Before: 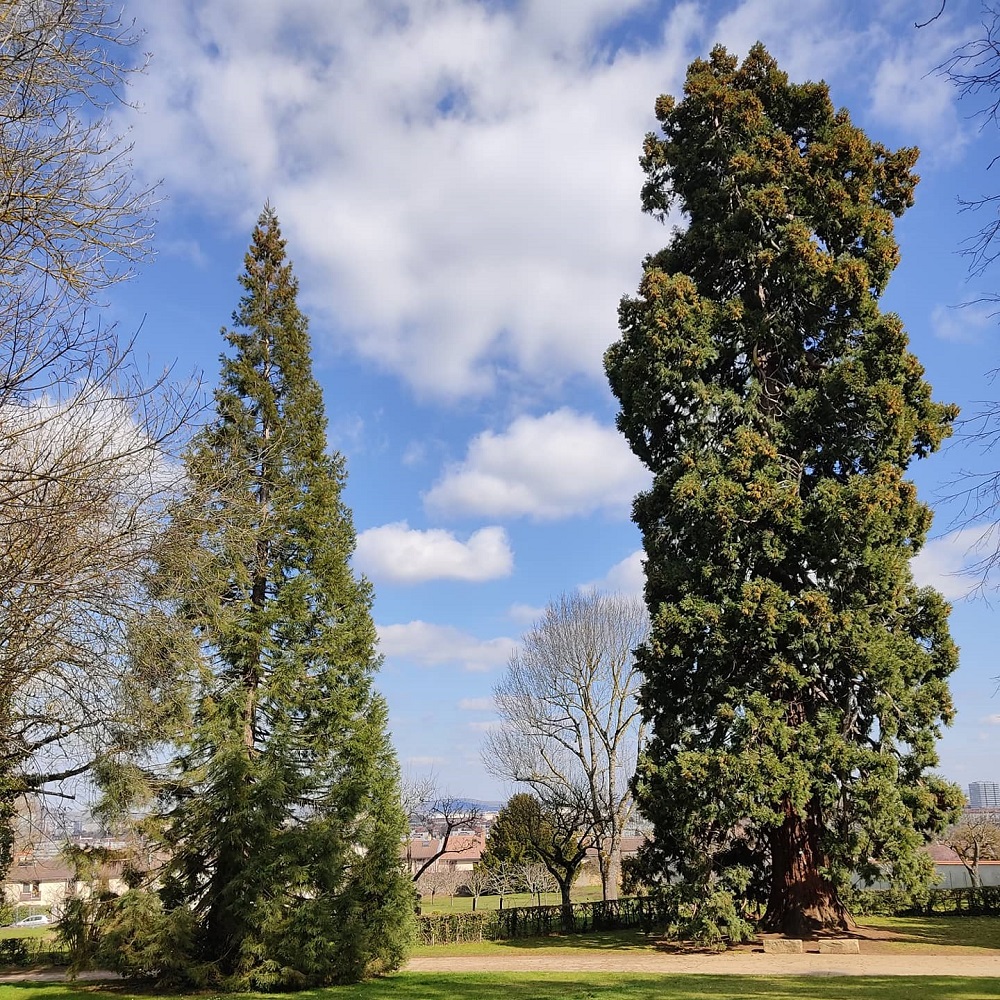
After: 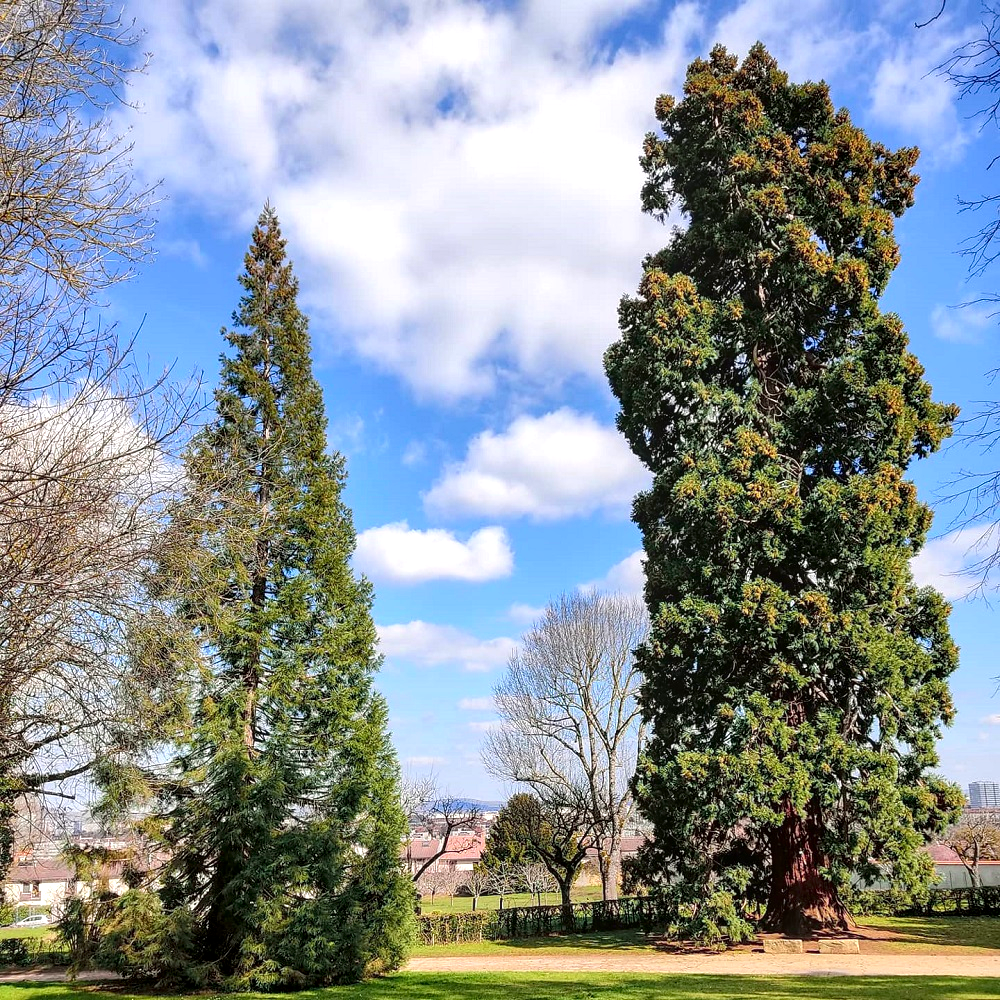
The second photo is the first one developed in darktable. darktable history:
local contrast: on, module defaults
exposure: exposure 0.493 EV, compensate highlight preservation false
tone curve: curves: ch0 [(0, 0) (0.059, 0.027) (0.162, 0.125) (0.304, 0.279) (0.547, 0.532) (0.828, 0.815) (1, 0.983)]; ch1 [(0, 0) (0.23, 0.166) (0.34, 0.308) (0.371, 0.337) (0.429, 0.411) (0.477, 0.462) (0.499, 0.498) (0.529, 0.537) (0.559, 0.582) (0.743, 0.798) (1, 1)]; ch2 [(0, 0) (0.431, 0.414) (0.498, 0.503) (0.524, 0.528) (0.568, 0.546) (0.6, 0.597) (0.634, 0.645) (0.728, 0.742) (1, 1)], color space Lab, independent channels, preserve colors none
